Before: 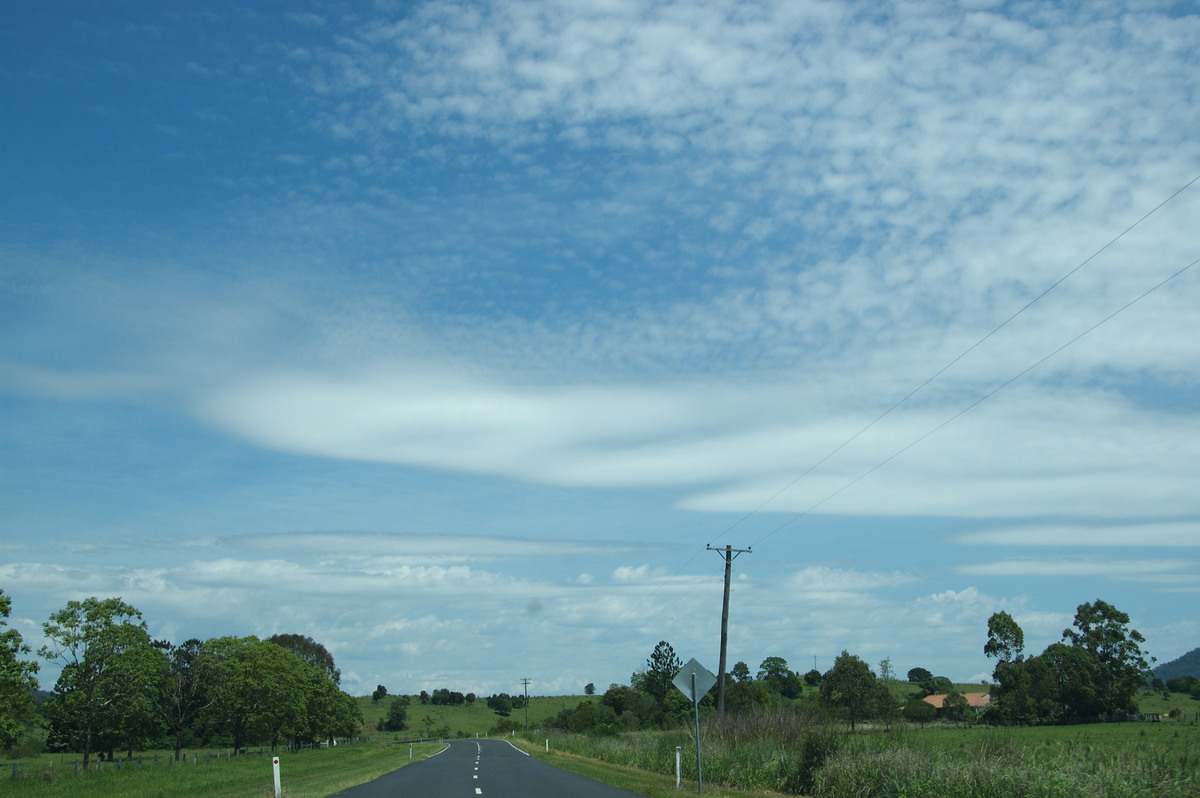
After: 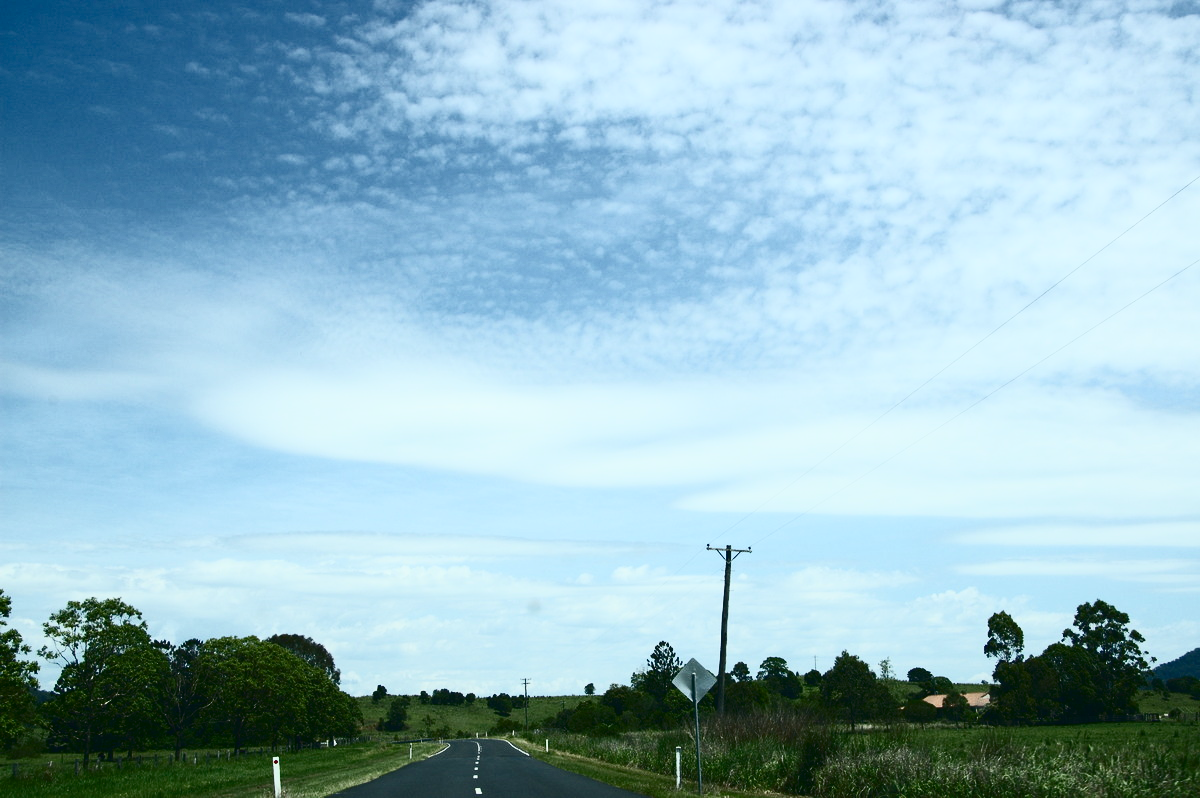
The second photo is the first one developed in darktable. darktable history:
color balance rgb: linear chroma grading › shadows -1.861%, linear chroma grading › highlights -13.935%, linear chroma grading › global chroma -9.915%, linear chroma grading › mid-tones -9.65%, perceptual saturation grading › global saturation 31.008%, contrast -29.815%
contrast brightness saturation: contrast 0.919, brightness 0.19
